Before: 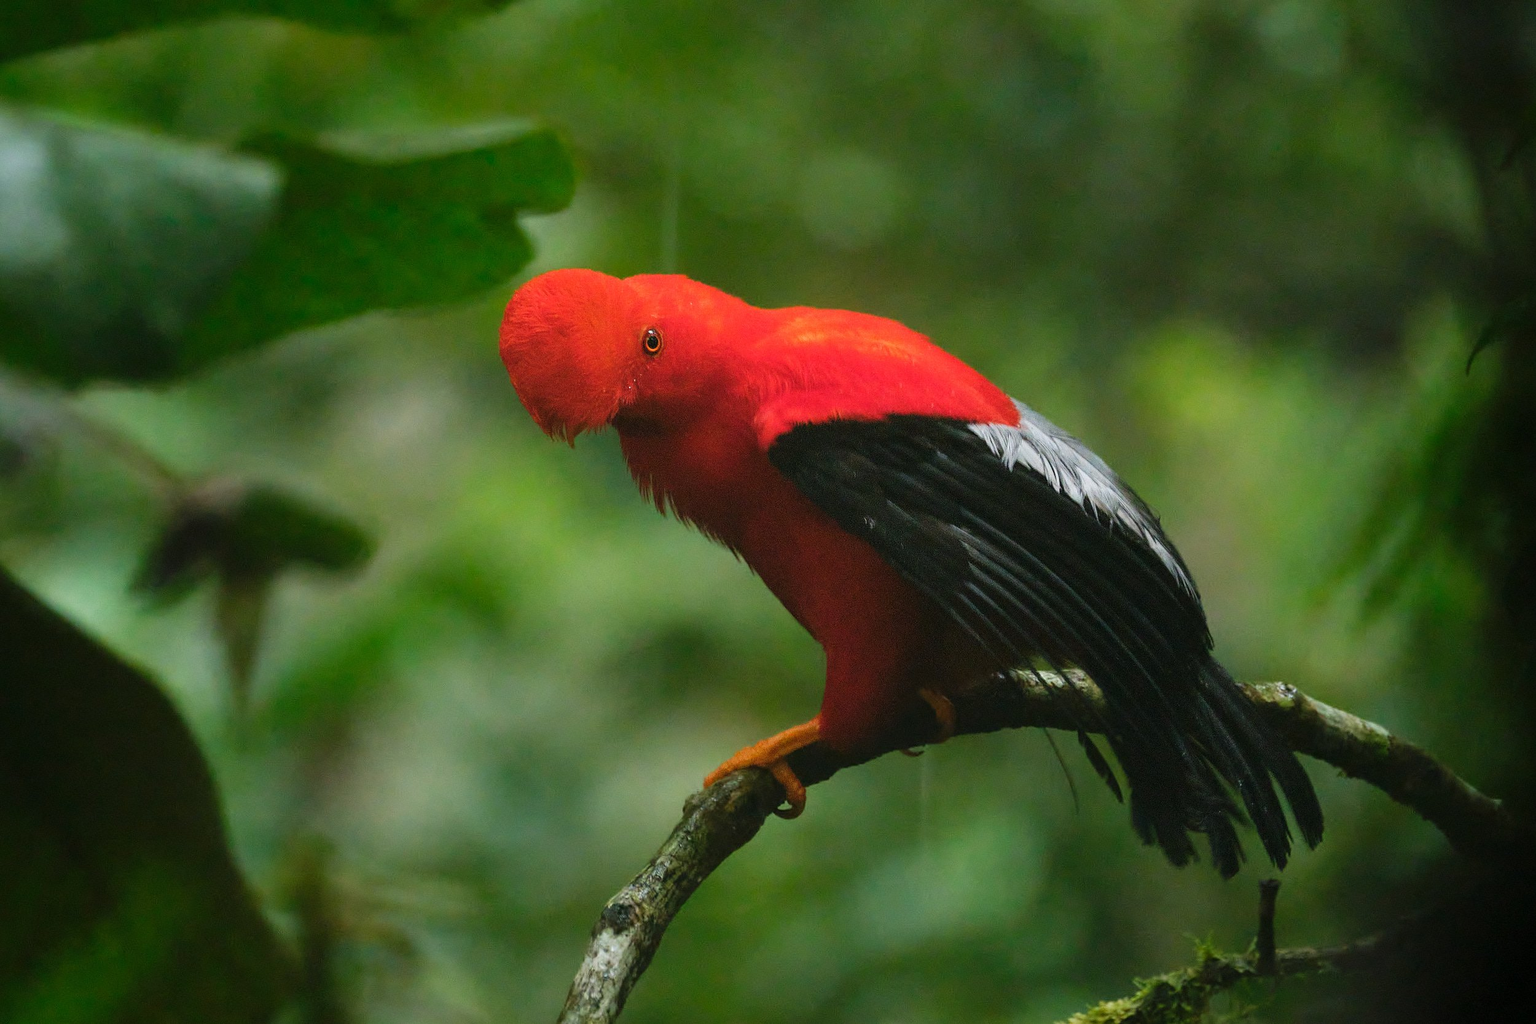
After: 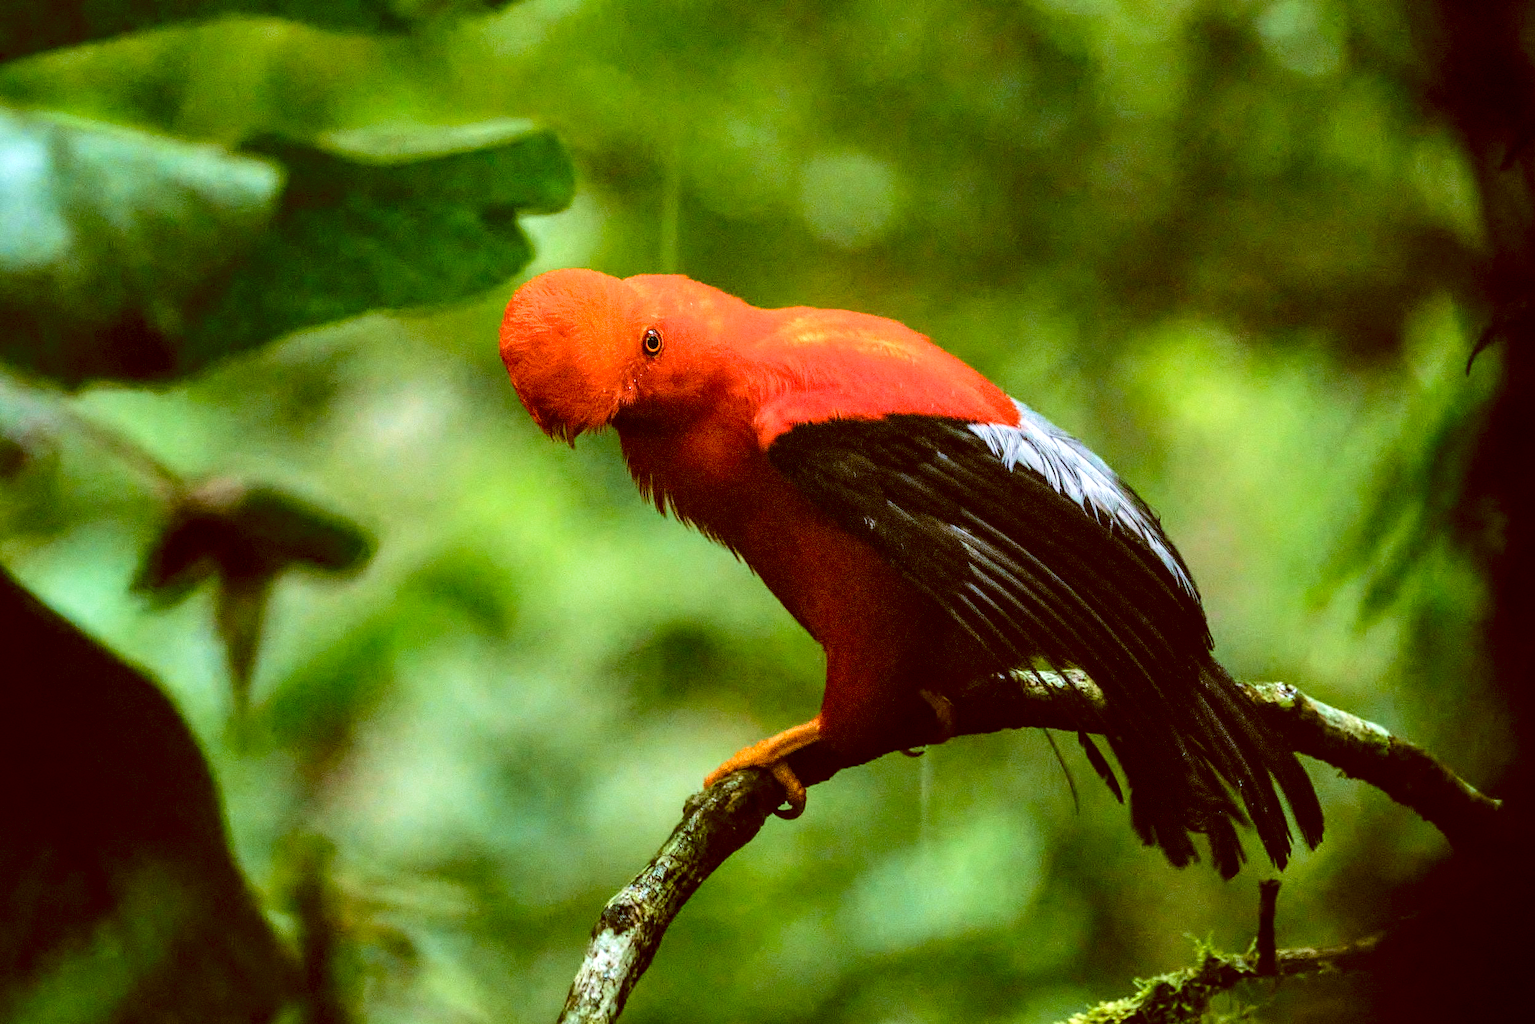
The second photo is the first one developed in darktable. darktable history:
velvia: on, module defaults
local contrast: highlights 20%, shadows 70%, detail 170%
contrast brightness saturation: contrast 0.07, brightness 0.08, saturation 0.18
tone curve: curves: ch0 [(0, 0.023) (0.087, 0.065) (0.184, 0.168) (0.45, 0.54) (0.57, 0.683) (0.722, 0.825) (0.877, 0.948) (1, 1)]; ch1 [(0, 0) (0.388, 0.369) (0.45, 0.43) (0.505, 0.509) (0.534, 0.528) (0.657, 0.655) (1, 1)]; ch2 [(0, 0) (0.314, 0.223) (0.427, 0.405) (0.5, 0.5) (0.55, 0.566) (0.625, 0.657) (1, 1)], color space Lab, independent channels, preserve colors none
color balance: lift [1, 1.015, 1.004, 0.985], gamma [1, 0.958, 0.971, 1.042], gain [1, 0.956, 0.977, 1.044]
